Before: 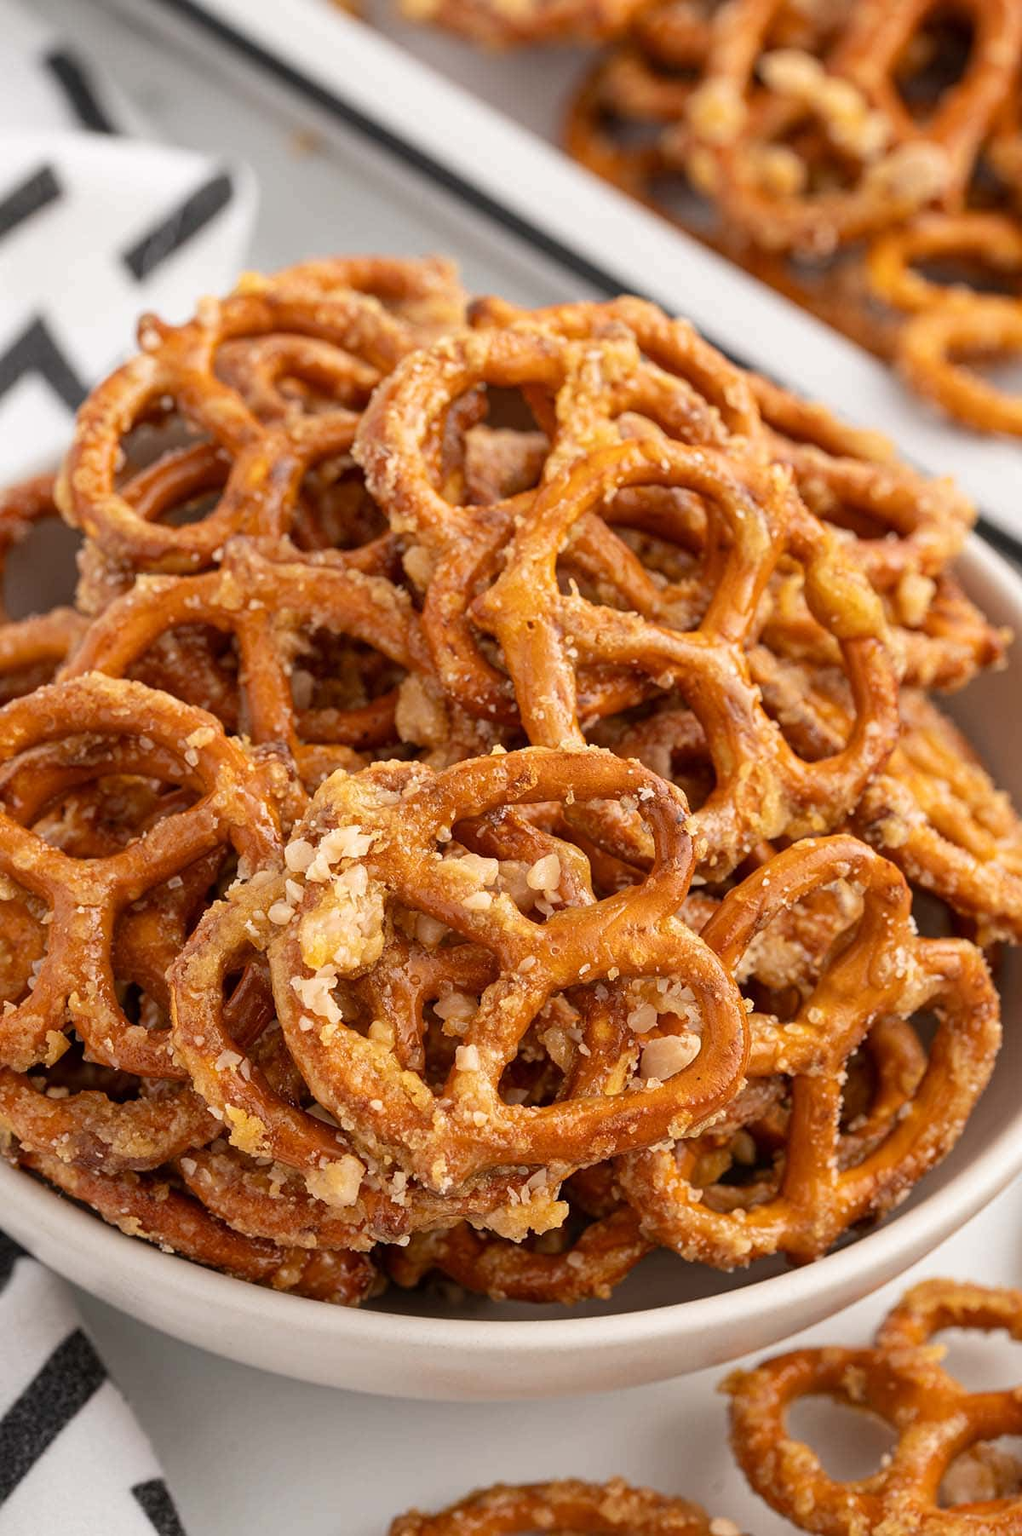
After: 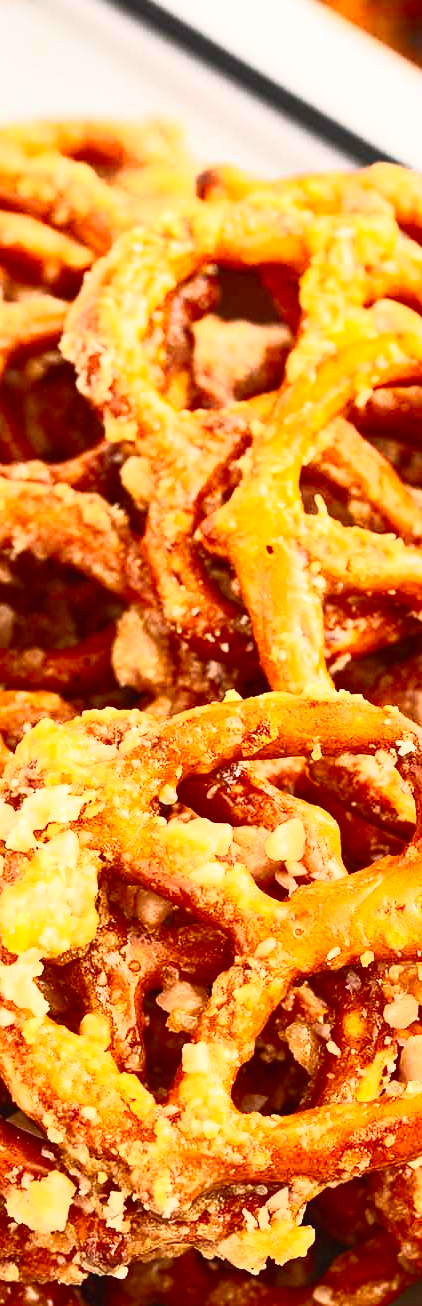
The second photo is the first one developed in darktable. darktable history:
contrast brightness saturation: contrast 0.83, brightness 0.59, saturation 0.59
crop and rotate: left 29.476%, top 10.214%, right 35.32%, bottom 17.333%
